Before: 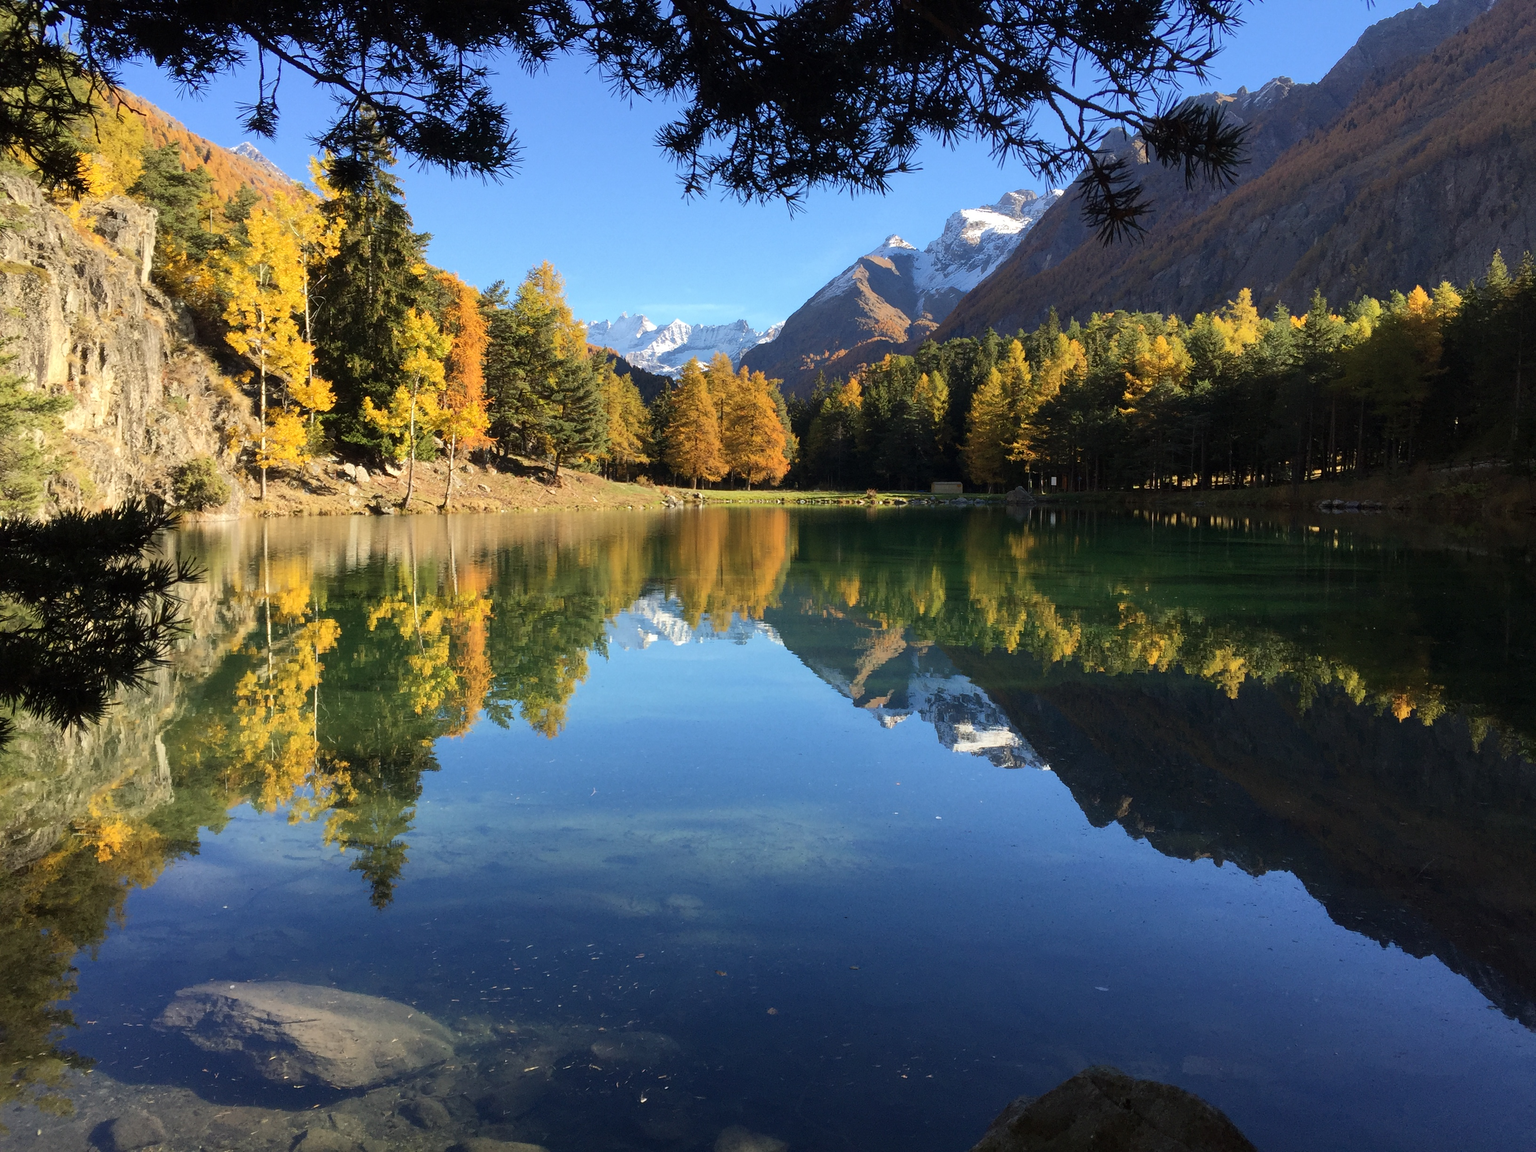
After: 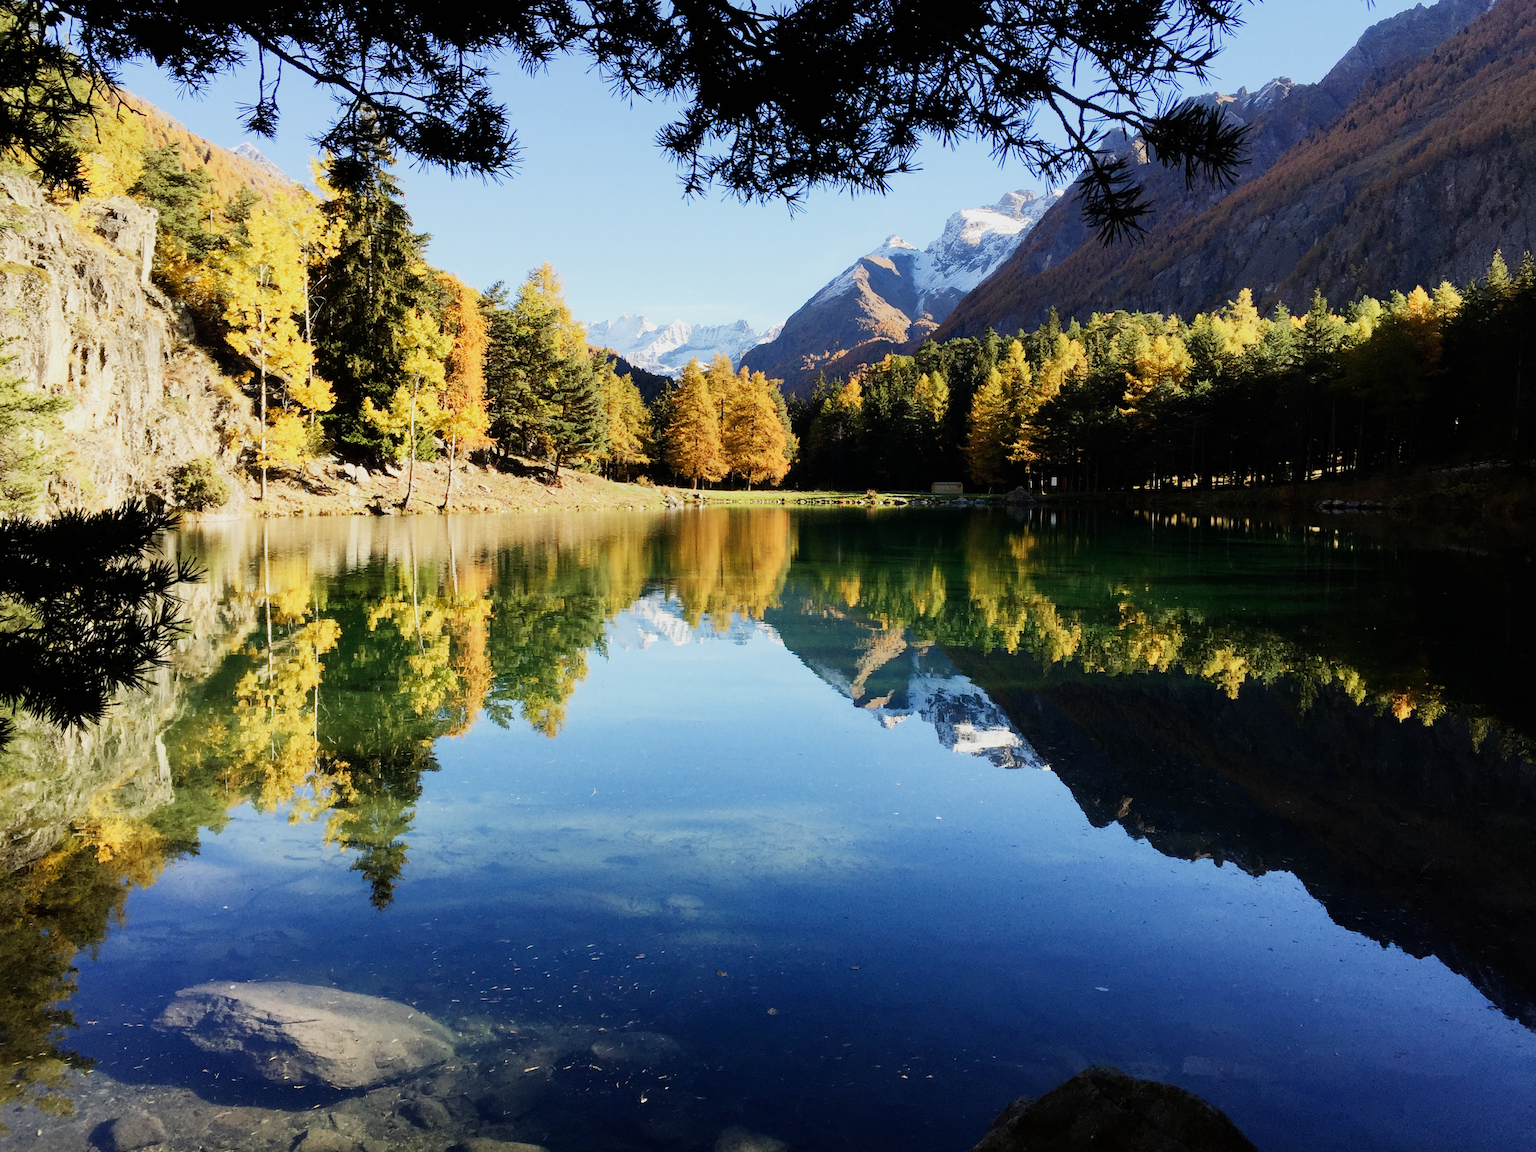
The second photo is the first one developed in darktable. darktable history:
sigmoid: contrast 1.7, skew -0.2, preserve hue 0%, red attenuation 0.1, red rotation 0.035, green attenuation 0.1, green rotation -0.017, blue attenuation 0.15, blue rotation -0.052, base primaries Rec2020
exposure: black level correction 0.001, exposure 0.5 EV, compensate exposure bias true, compensate highlight preservation false
